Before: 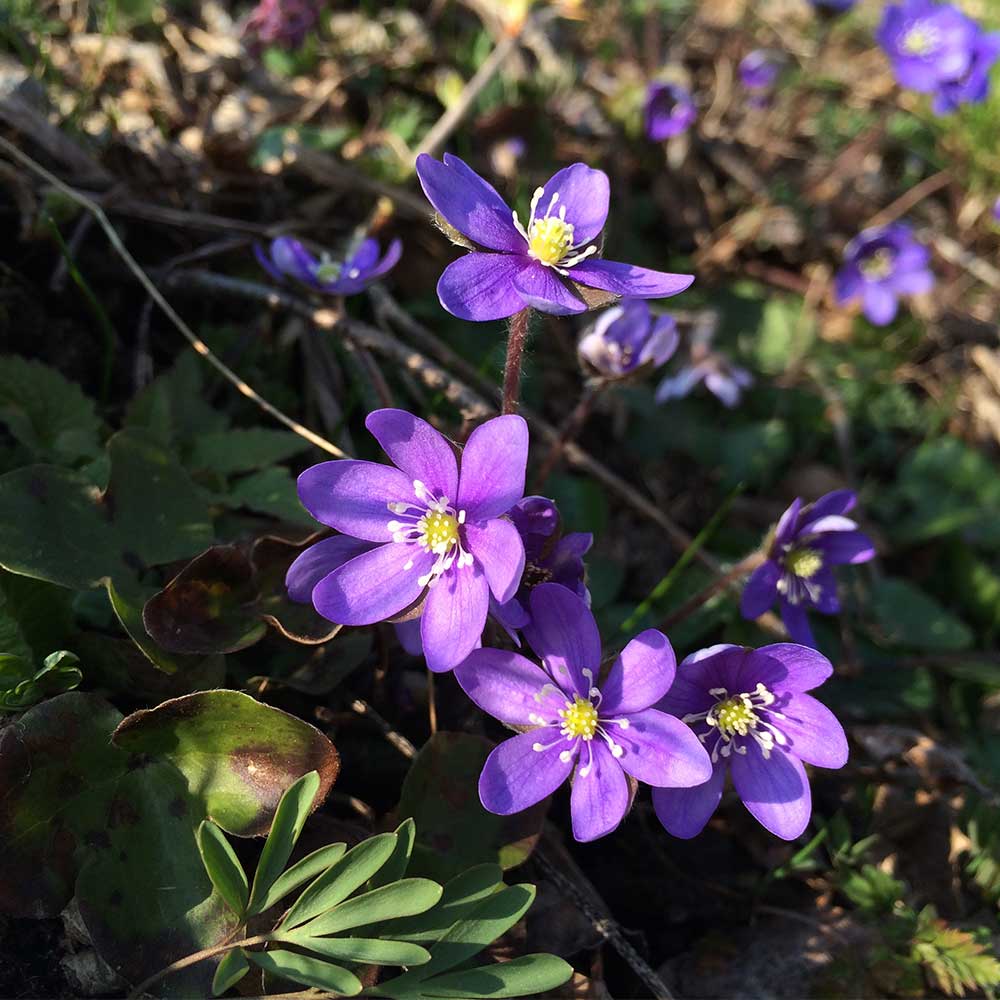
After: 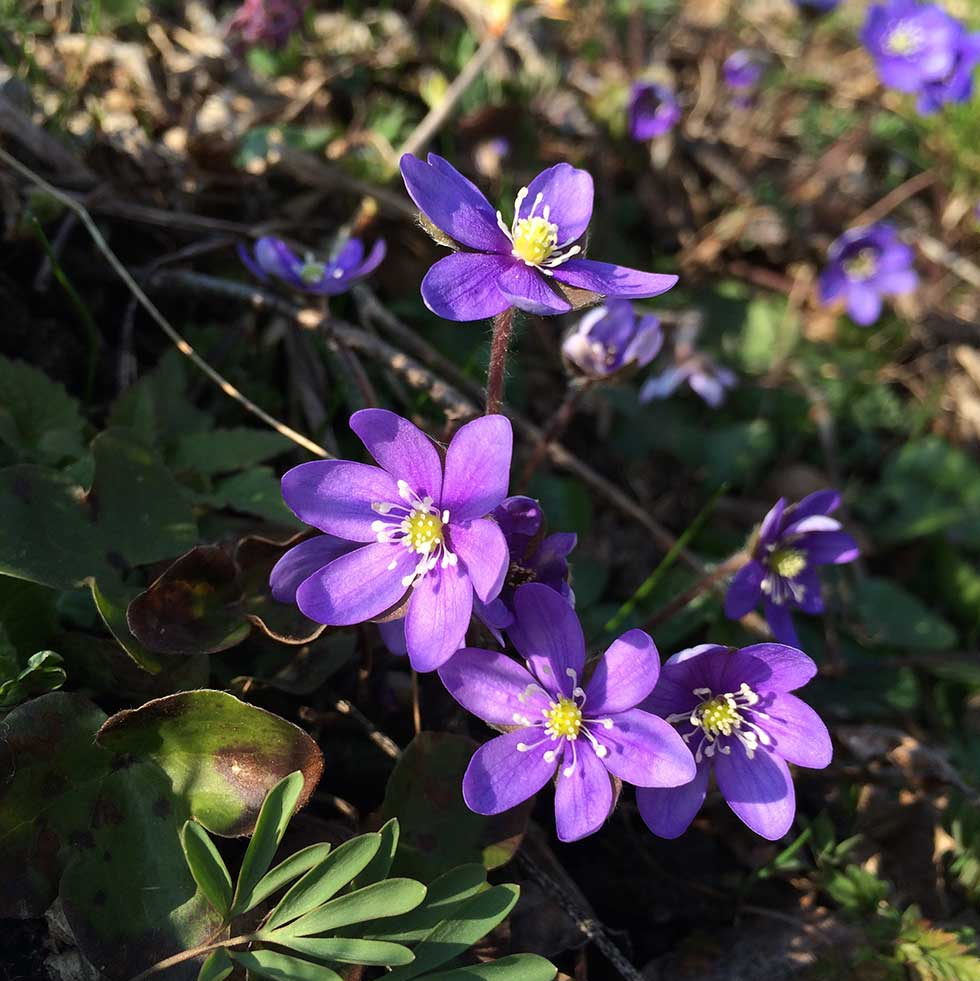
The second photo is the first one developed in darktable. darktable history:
crop: left 1.646%, right 0.273%, bottom 1.855%
